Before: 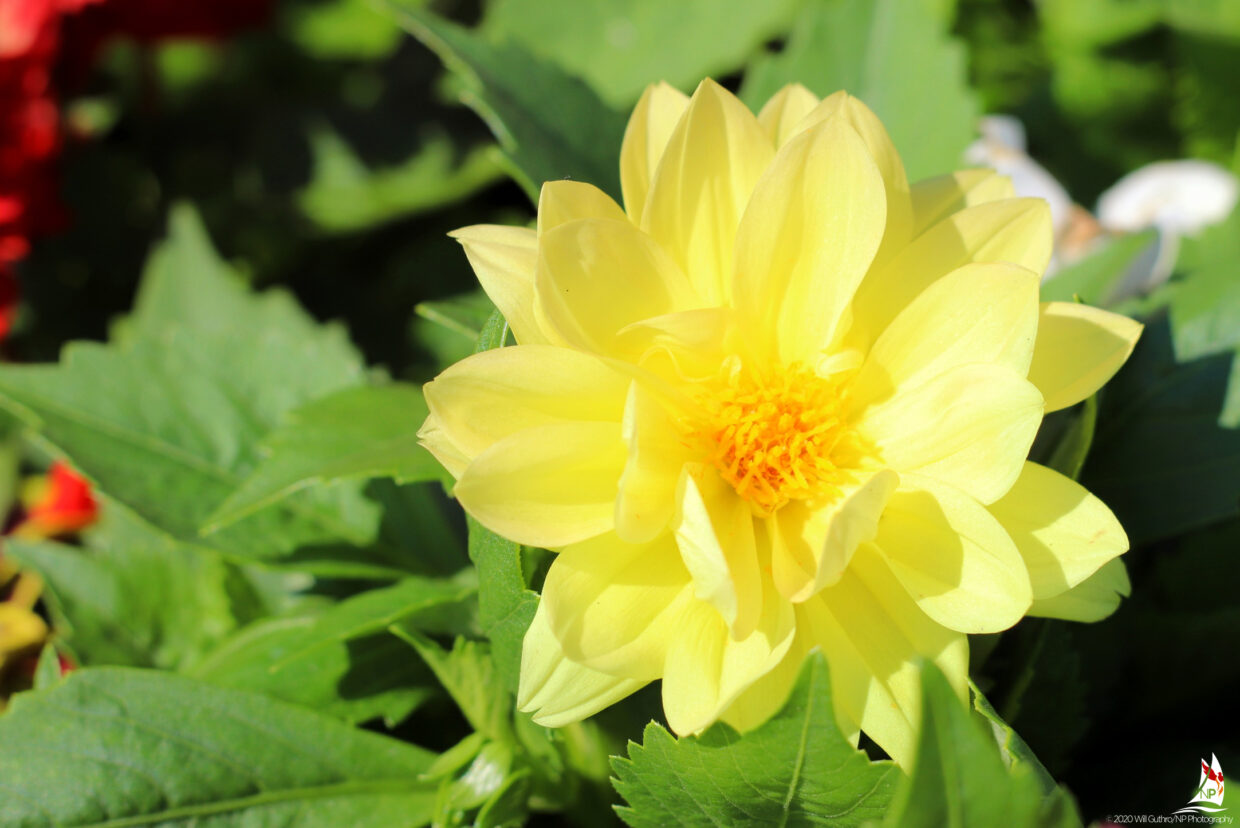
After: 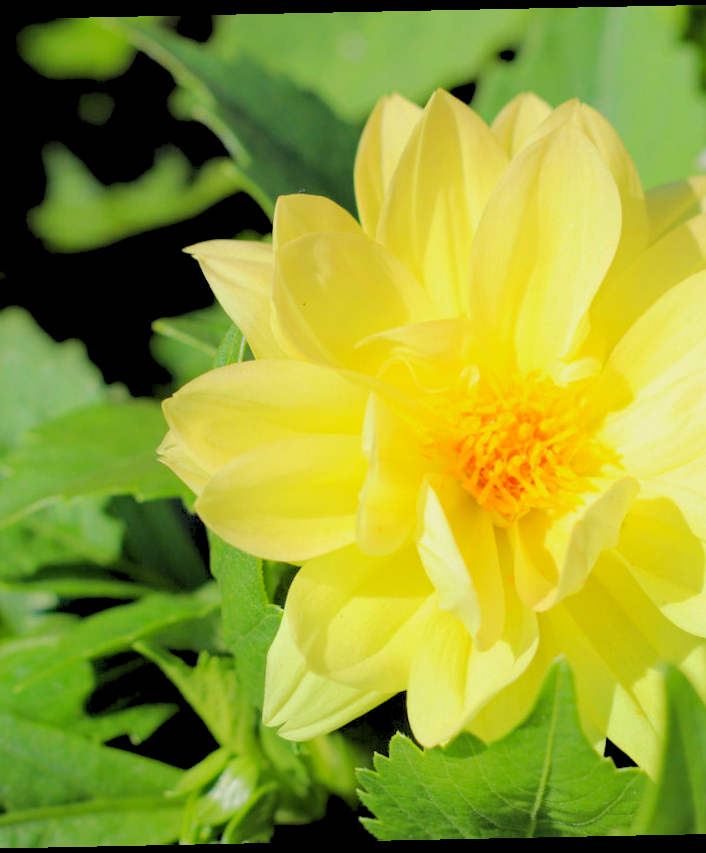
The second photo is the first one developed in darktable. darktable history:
rgb levels: preserve colors sum RGB, levels [[0.038, 0.433, 0.934], [0, 0.5, 1], [0, 0.5, 1]]
rotate and perspective: rotation -1.17°, automatic cropping off
haze removal: compatibility mode true, adaptive false
crop: left 21.496%, right 22.254%
